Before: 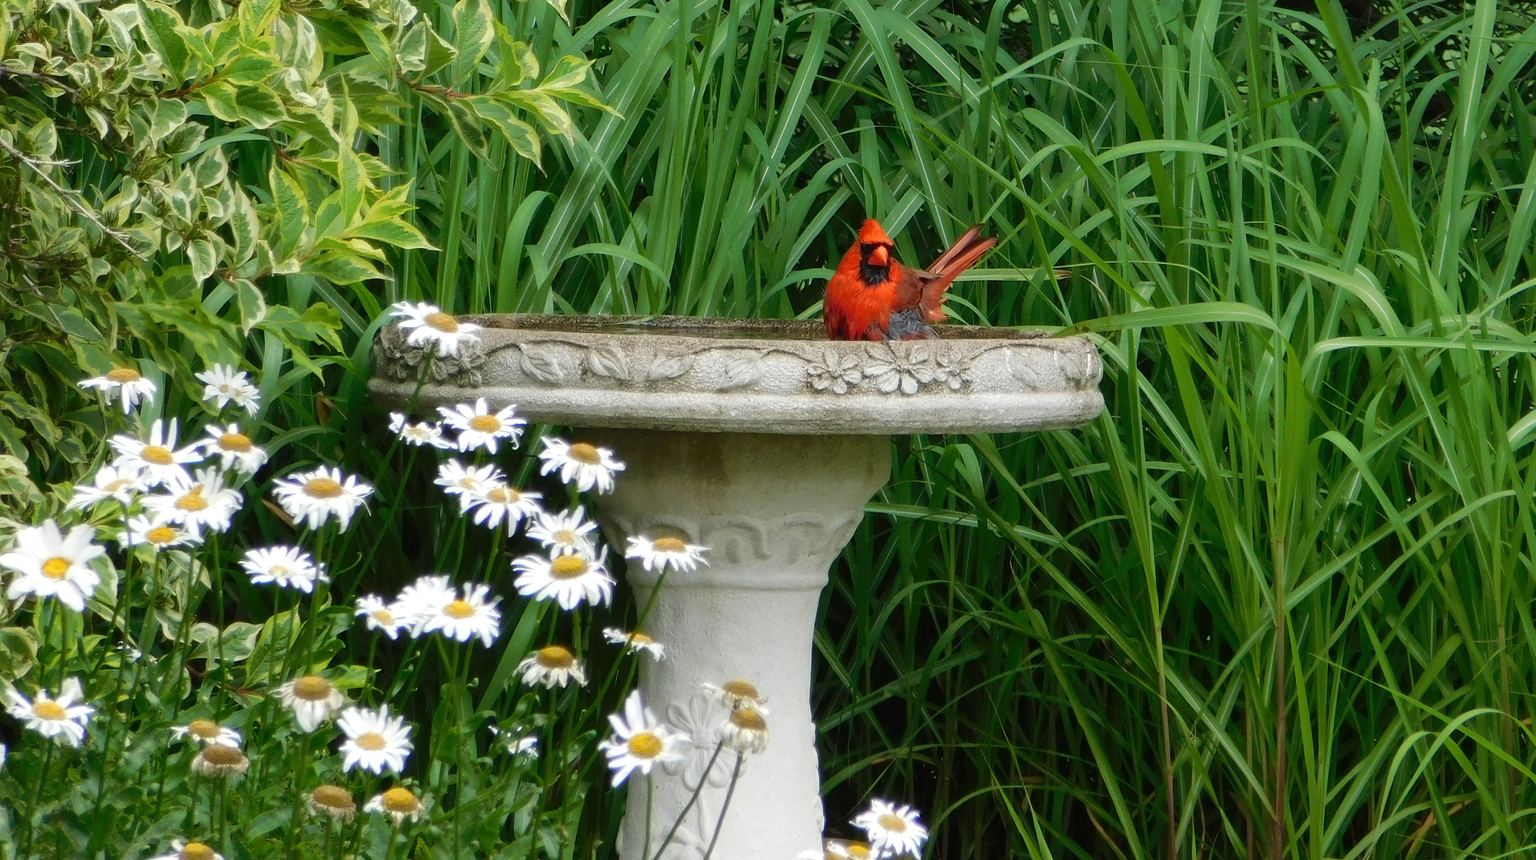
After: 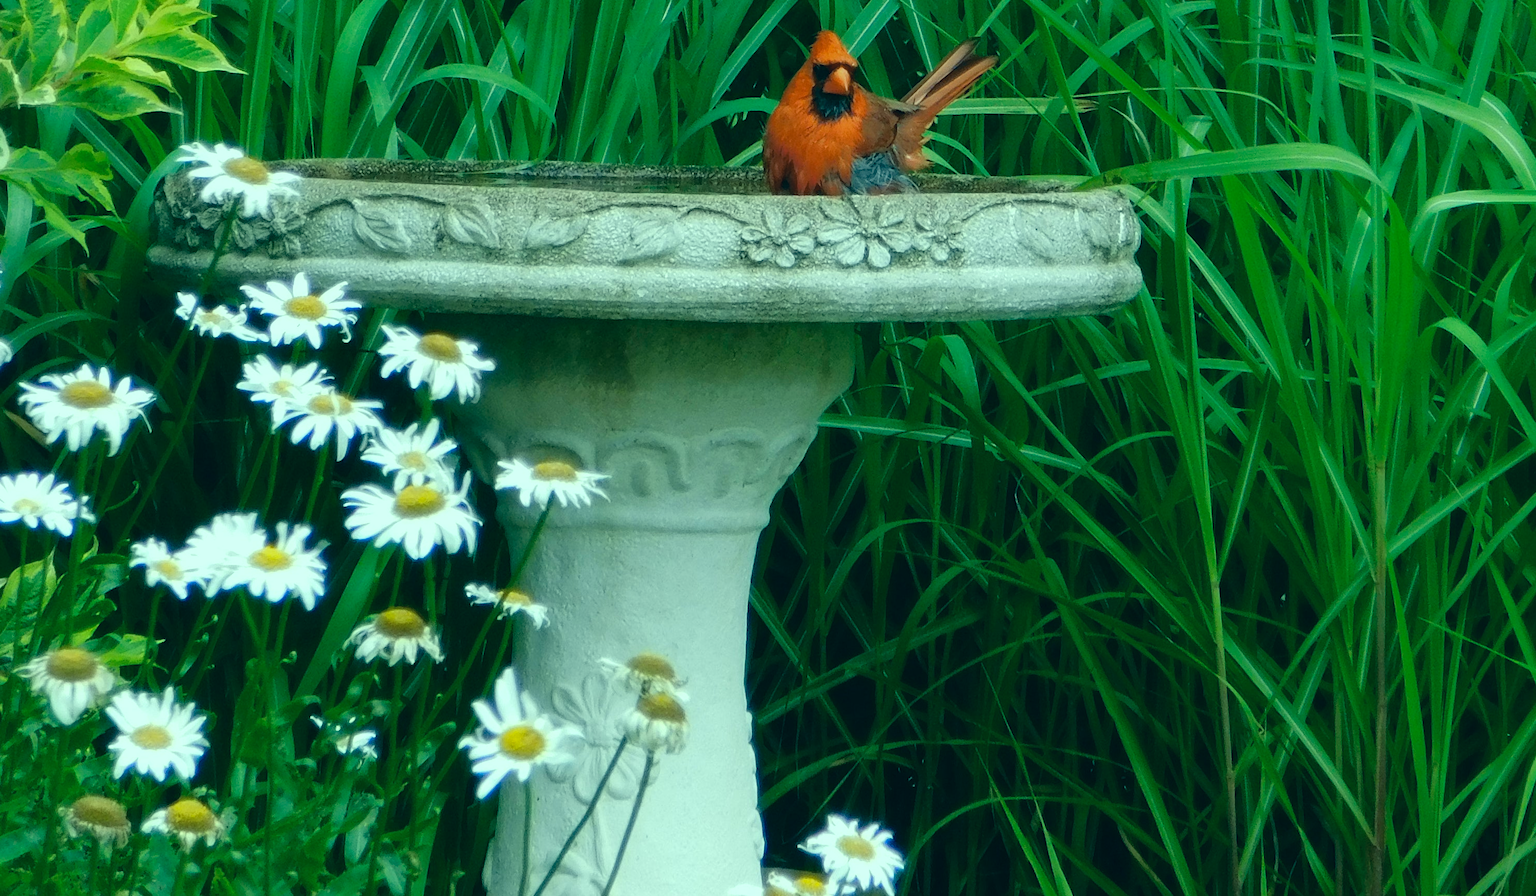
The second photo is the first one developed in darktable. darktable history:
white balance: red 0.974, blue 1.044
crop: left 16.871%, top 22.857%, right 9.116%
color correction: highlights a* -20.08, highlights b* 9.8, shadows a* -20.4, shadows b* -10.76
